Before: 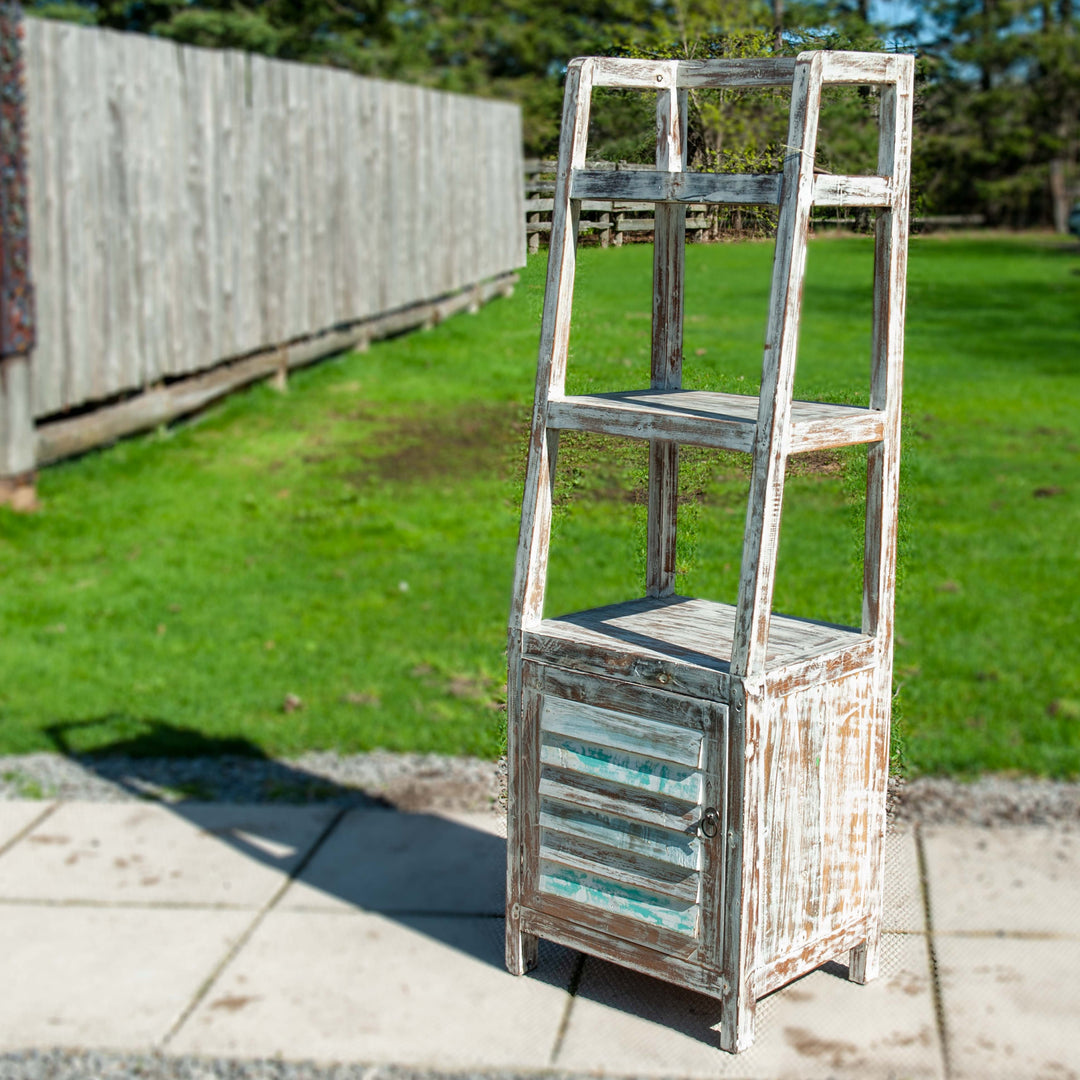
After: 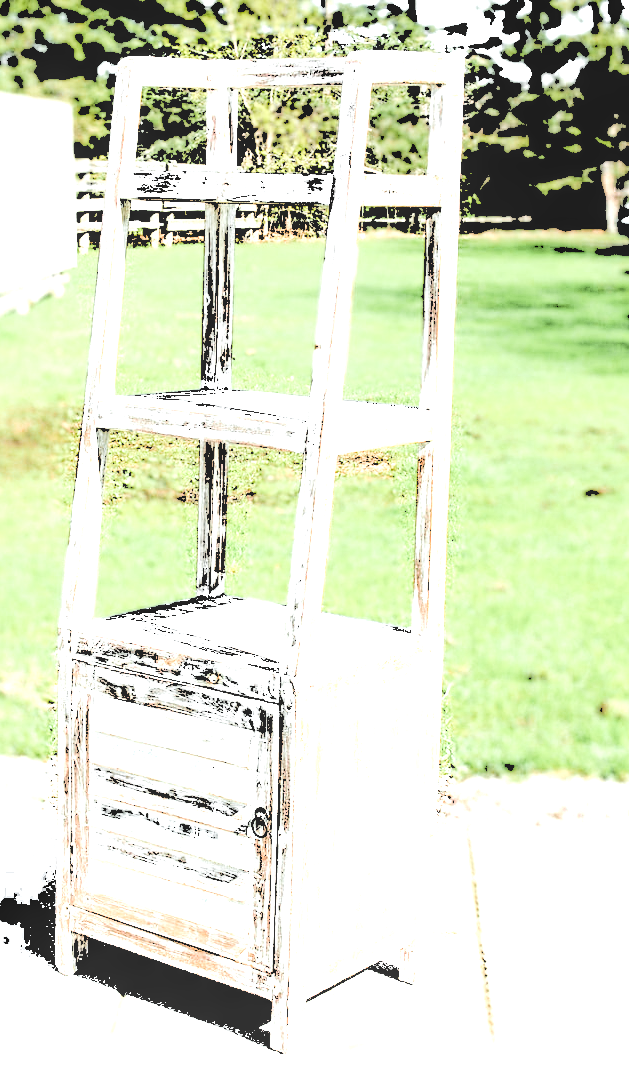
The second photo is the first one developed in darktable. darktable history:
crop: left 41.752%
color zones: curves: ch0 [(0, 0.613) (0.01, 0.613) (0.245, 0.448) (0.498, 0.529) (0.642, 0.665) (0.879, 0.777) (0.99, 0.613)]; ch1 [(0, 0.035) (0.121, 0.189) (0.259, 0.197) (0.415, 0.061) (0.589, 0.022) (0.732, 0.022) (0.857, 0.026) (0.991, 0.053)]
levels: levels [0.246, 0.256, 0.506]
exposure: exposure 2 EV, compensate exposure bias true, compensate highlight preservation false
contrast brightness saturation: contrast 0.092, brightness -0.594, saturation 0.171
local contrast: on, module defaults
